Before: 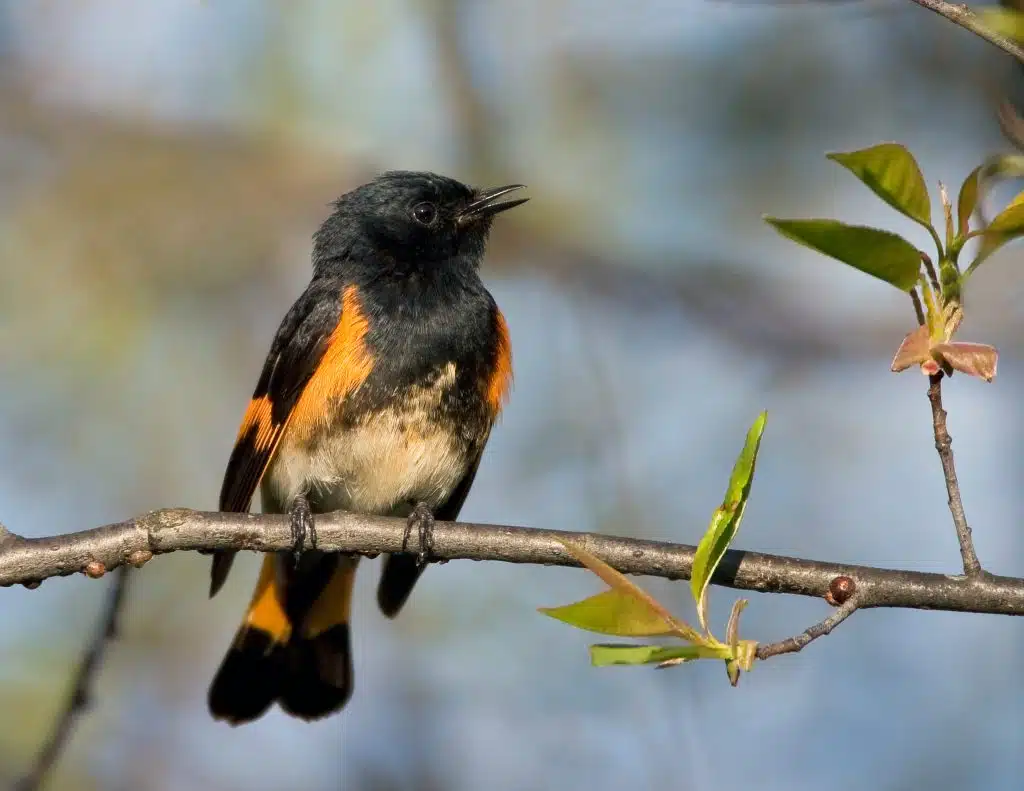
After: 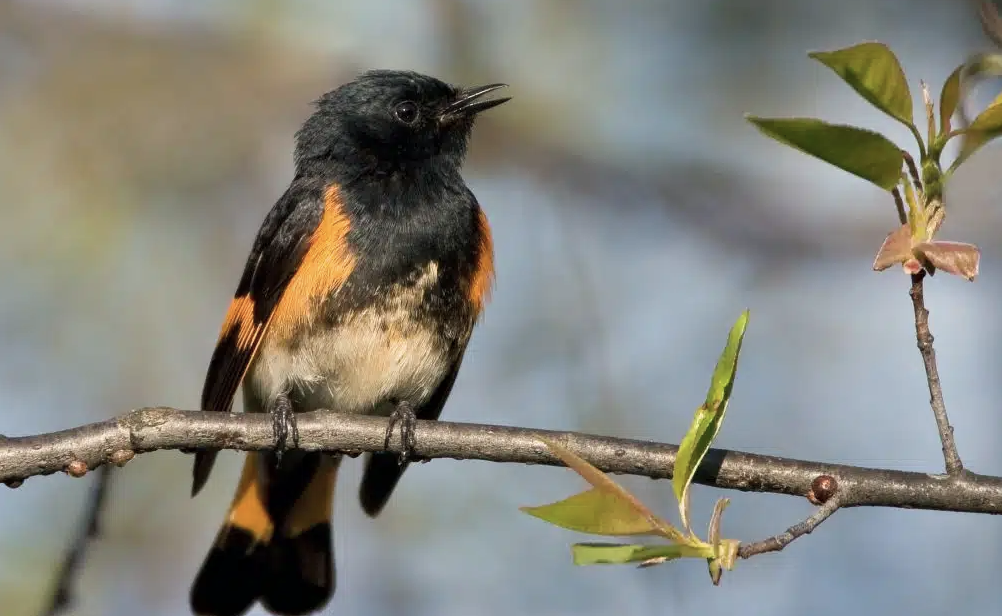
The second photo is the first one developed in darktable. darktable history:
crop and rotate: left 1.814%, top 12.818%, right 0.25%, bottom 9.225%
color correction: saturation 0.8
